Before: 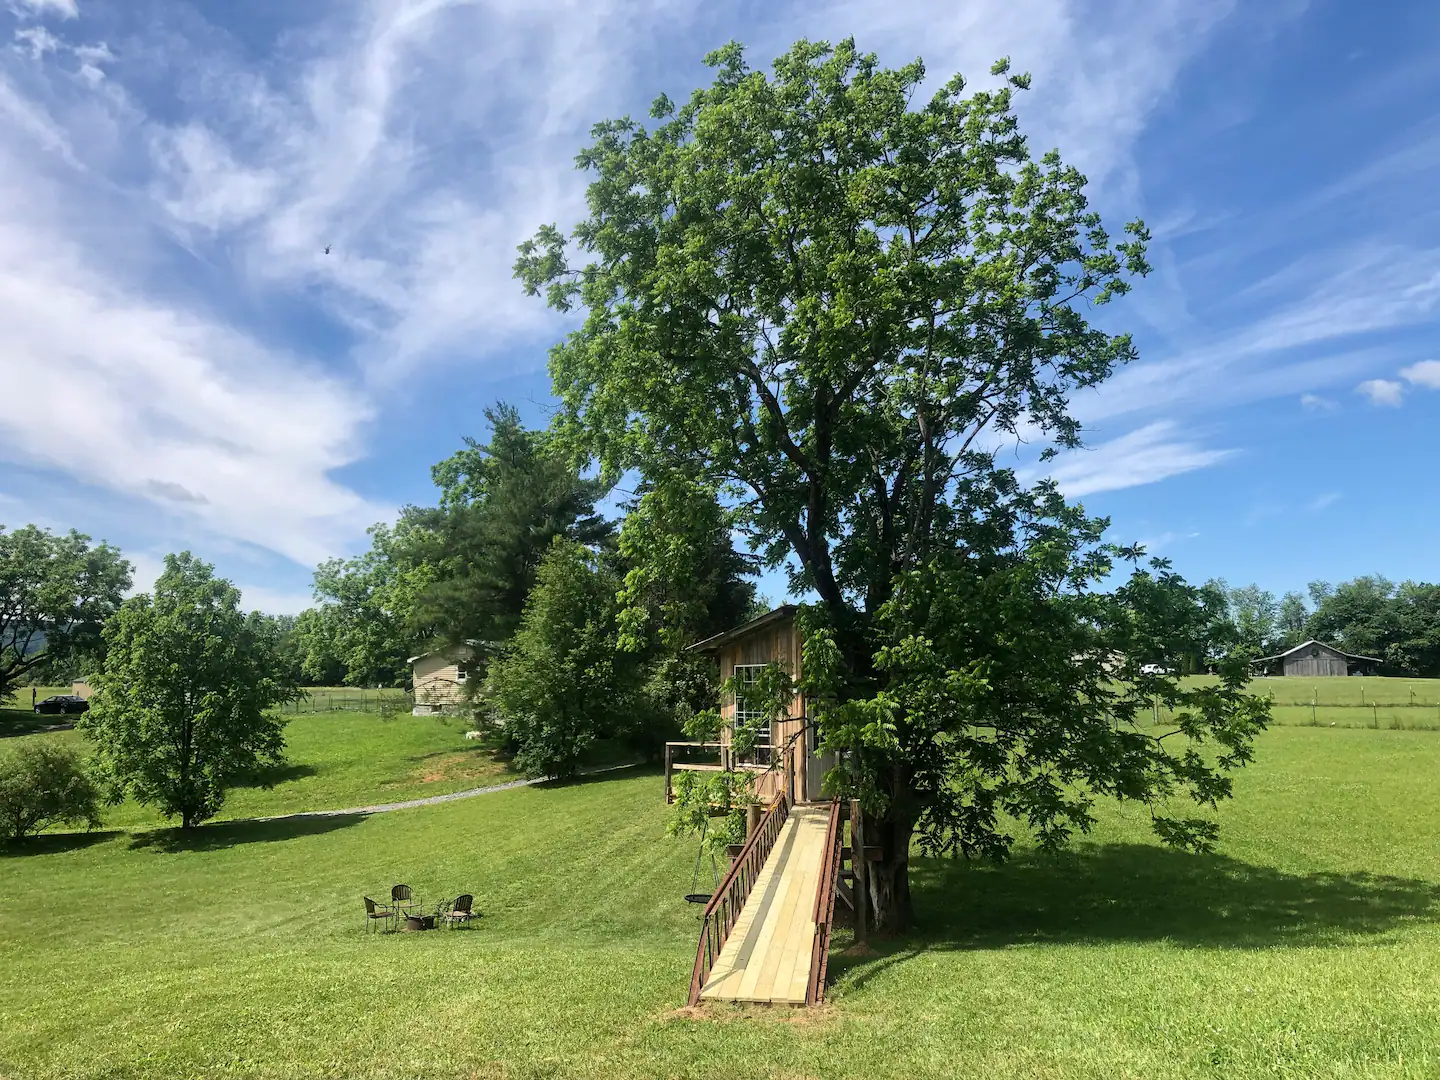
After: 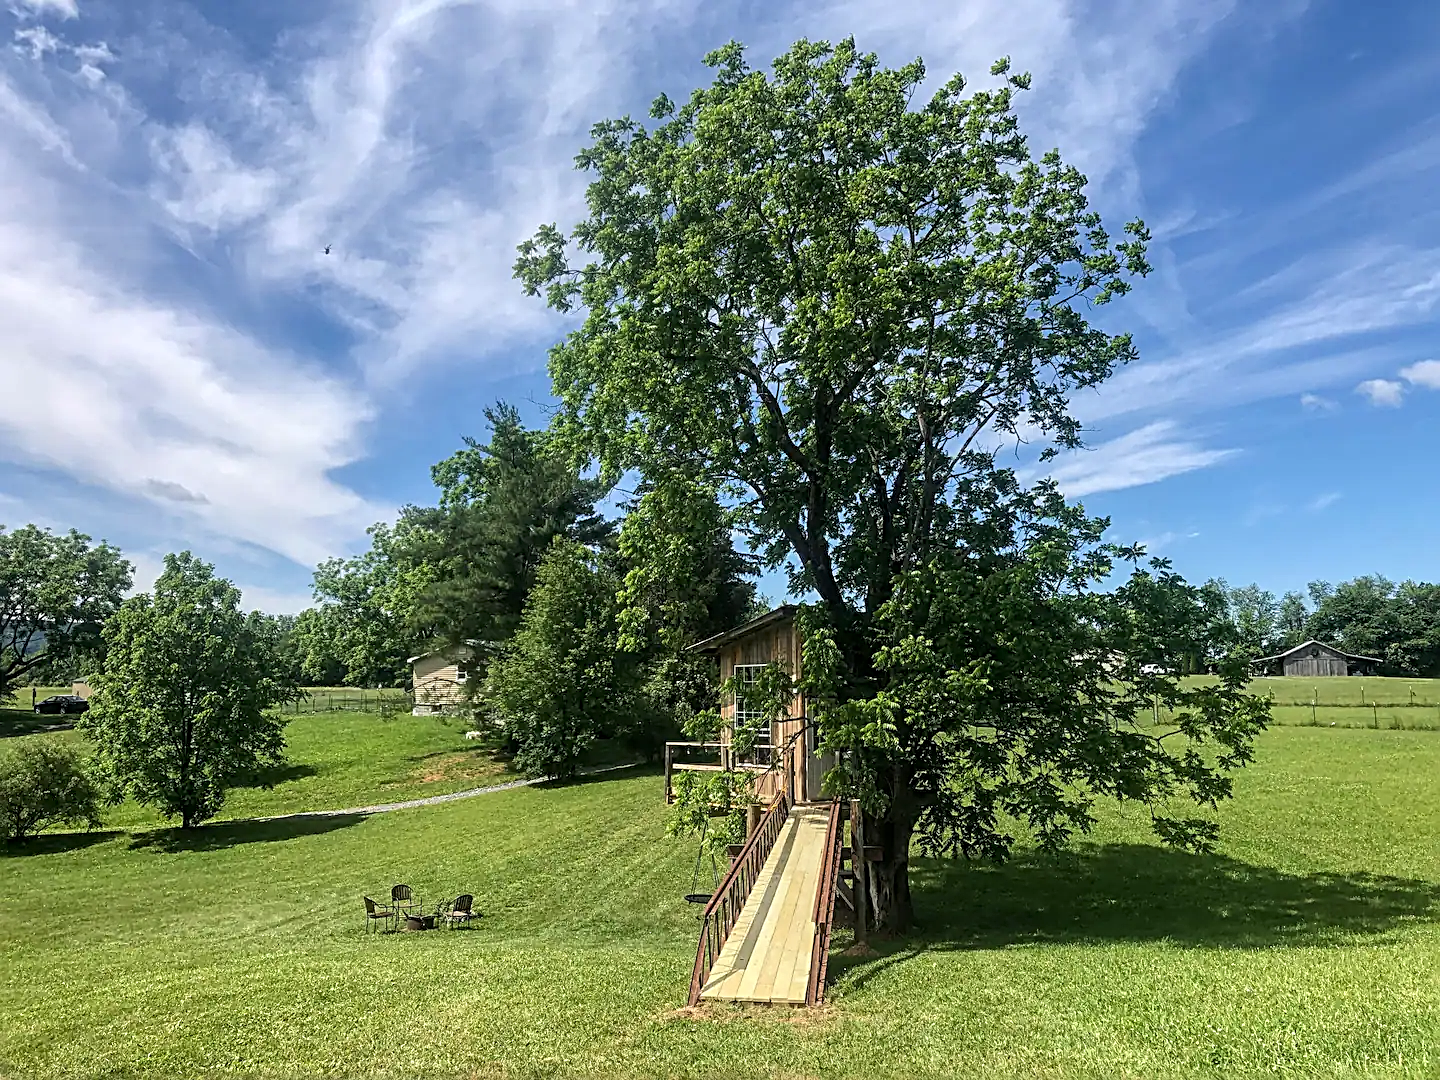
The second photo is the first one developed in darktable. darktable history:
sharpen: radius 2.572, amount 0.683
local contrast: on, module defaults
